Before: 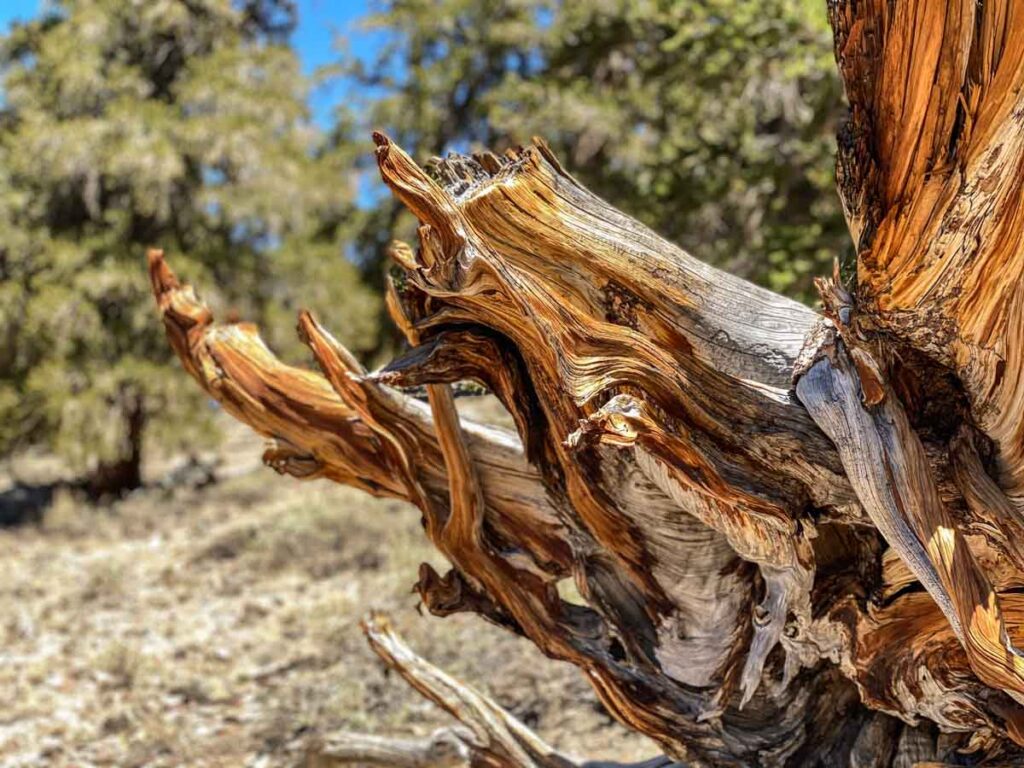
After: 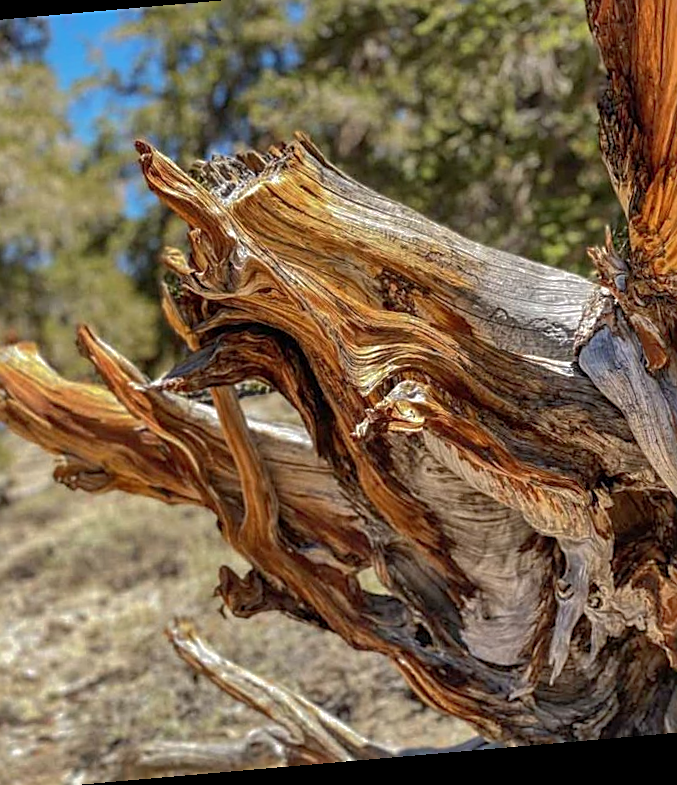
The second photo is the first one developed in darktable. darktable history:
sharpen: on, module defaults
base curve: curves: ch0 [(0, 0) (0.74, 0.67) (1, 1)]
crop and rotate: left 22.918%, top 5.629%, right 14.711%, bottom 2.247%
shadows and highlights: on, module defaults
rotate and perspective: rotation -4.98°, automatic cropping off
